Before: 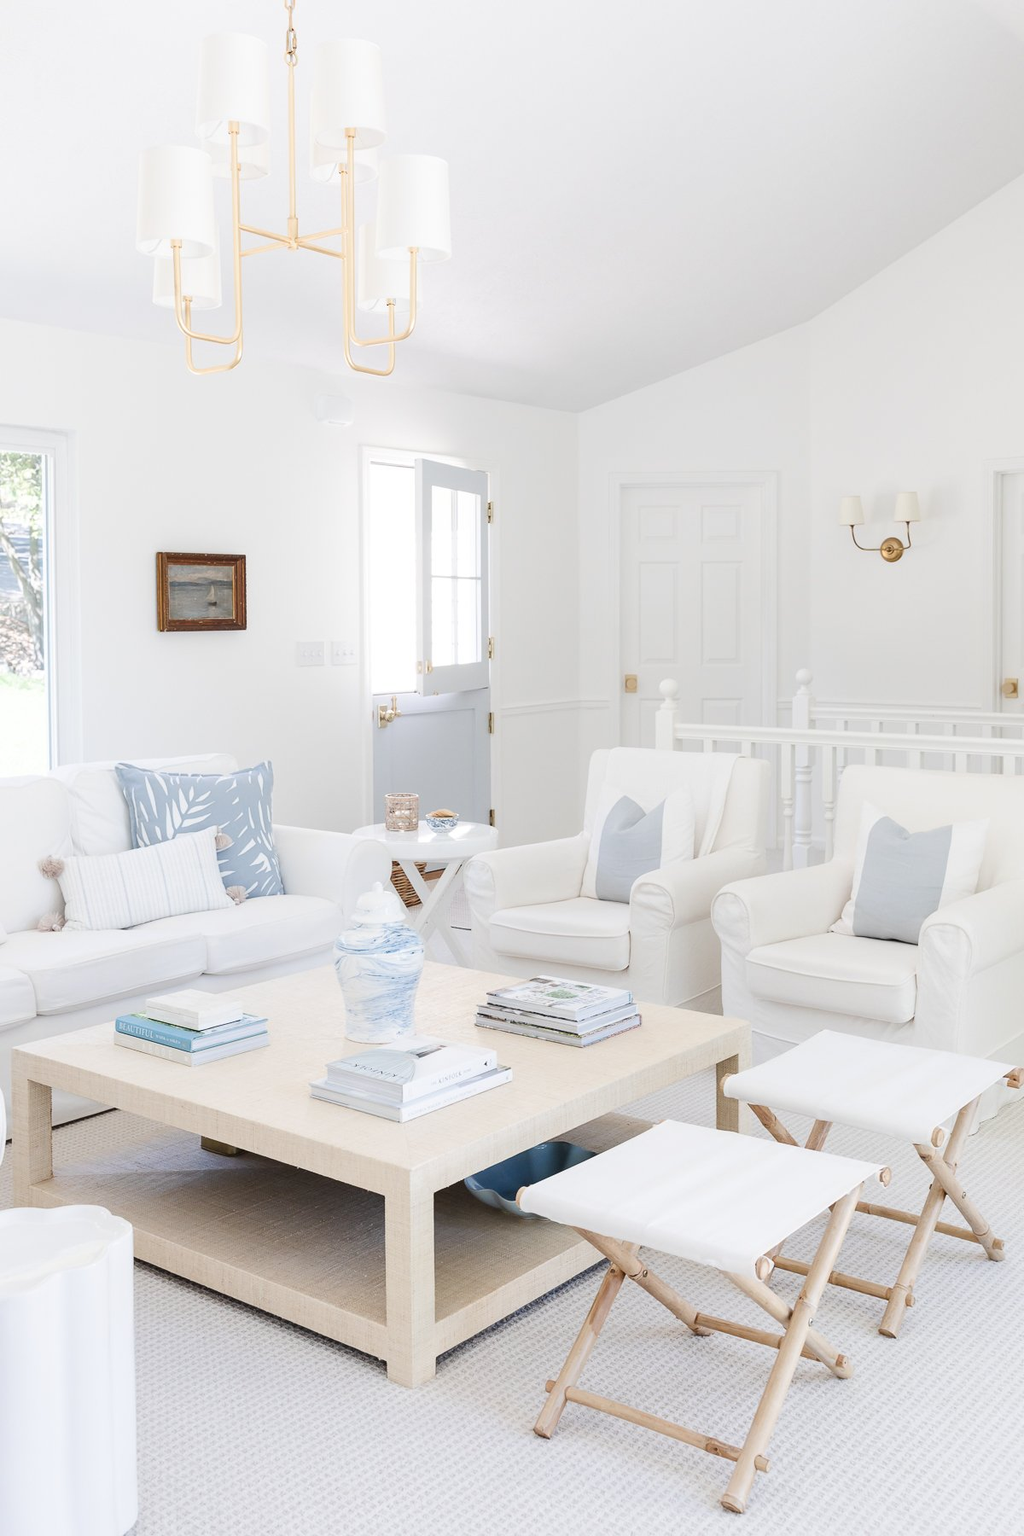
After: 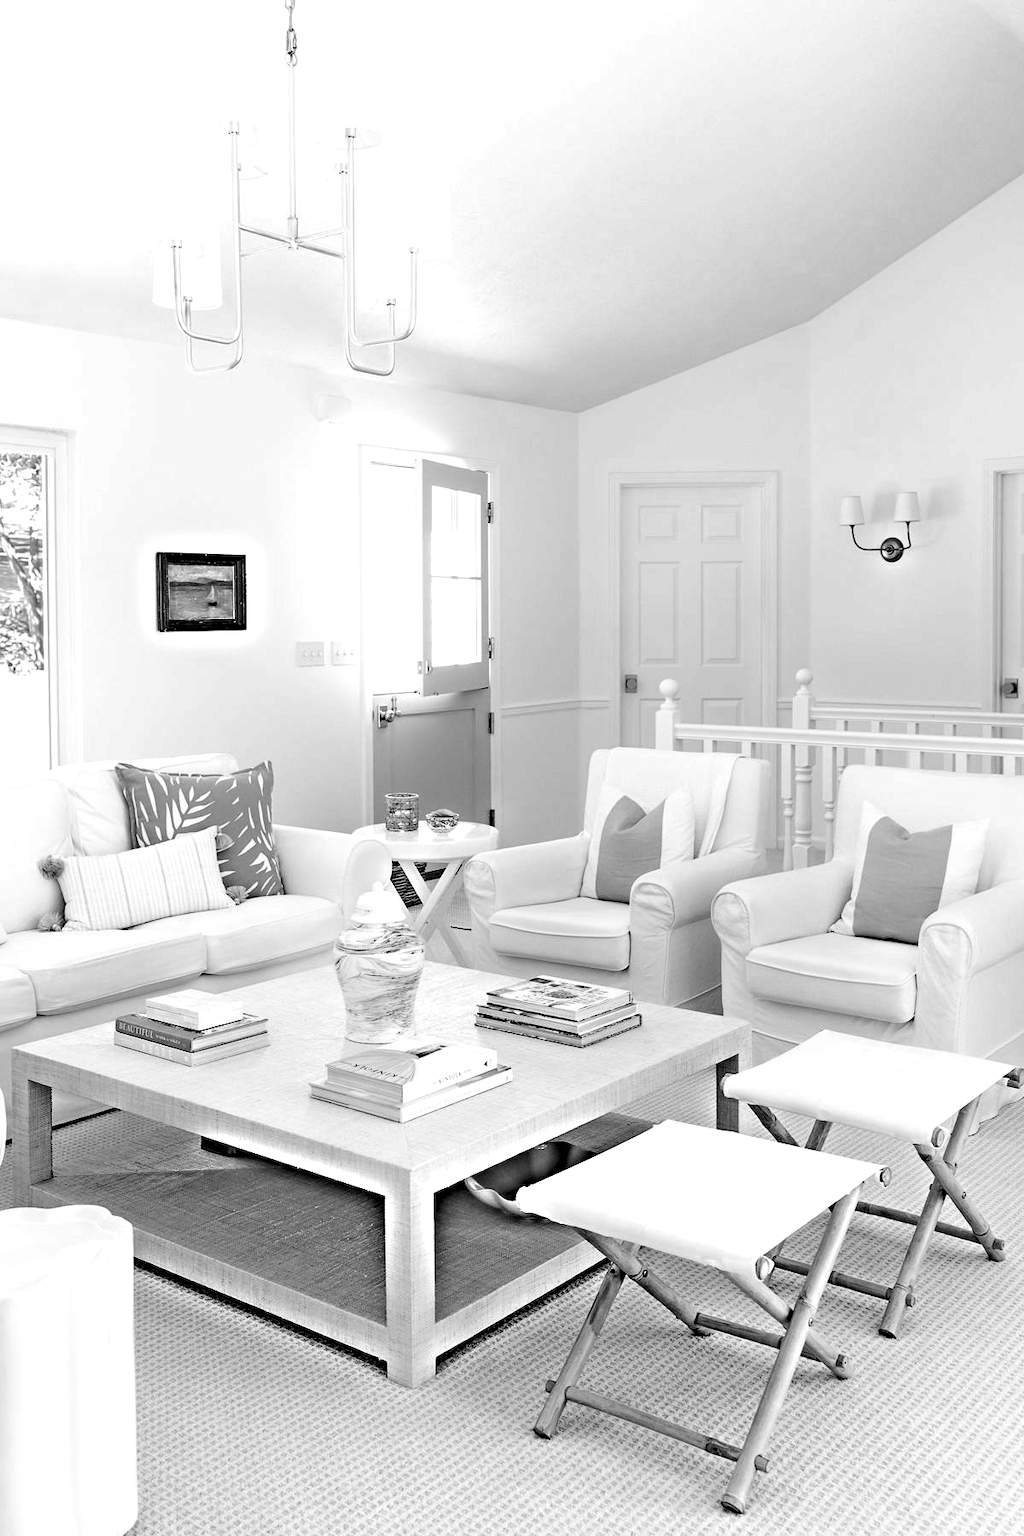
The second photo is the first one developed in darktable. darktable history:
exposure: black level correction 0, exposure 1.3 EV, compensate exposure bias true, compensate highlight preservation false
color calibration: output R [0.999, 0.026, -0.11, 0], output G [-0.019, 1.037, -0.099, 0], output B [0.022, -0.023, 0.902, 0], illuminant custom, x 0.367, y 0.392, temperature 4437.75 K, clip negative RGB from gamut false
highpass: on, module defaults
